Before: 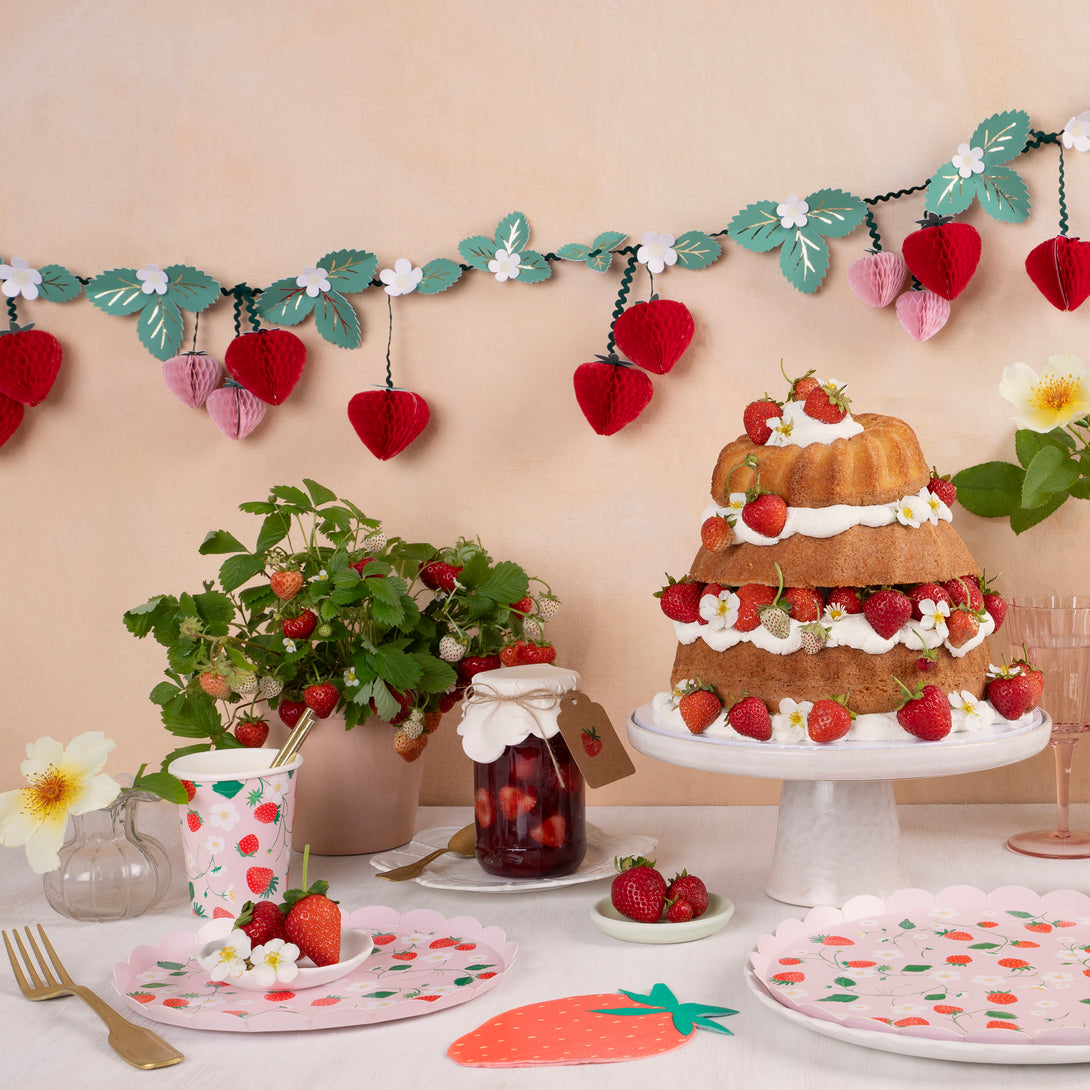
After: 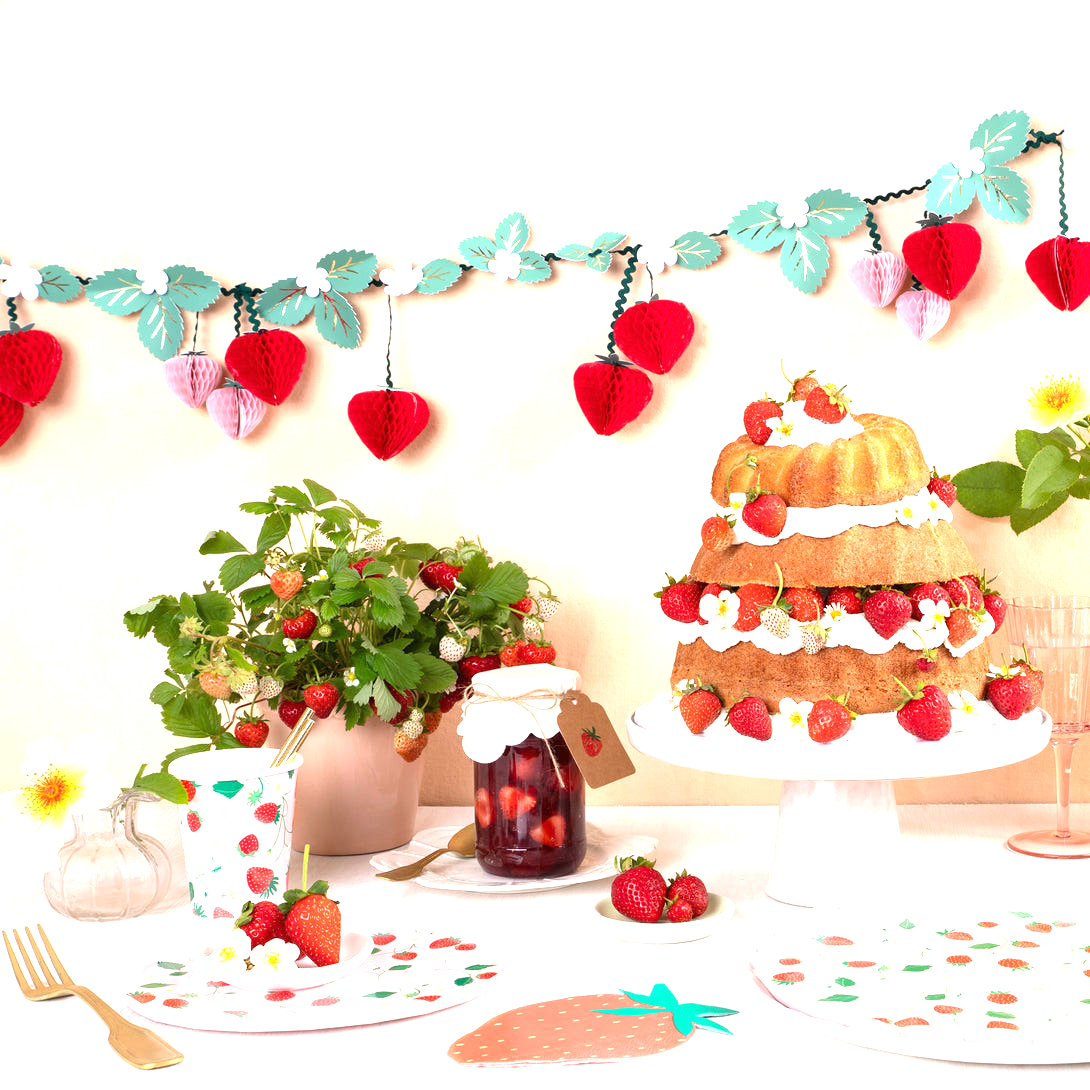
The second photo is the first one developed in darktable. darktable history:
exposure: black level correction 0, exposure 1.407 EV, compensate exposure bias true, compensate highlight preservation false
